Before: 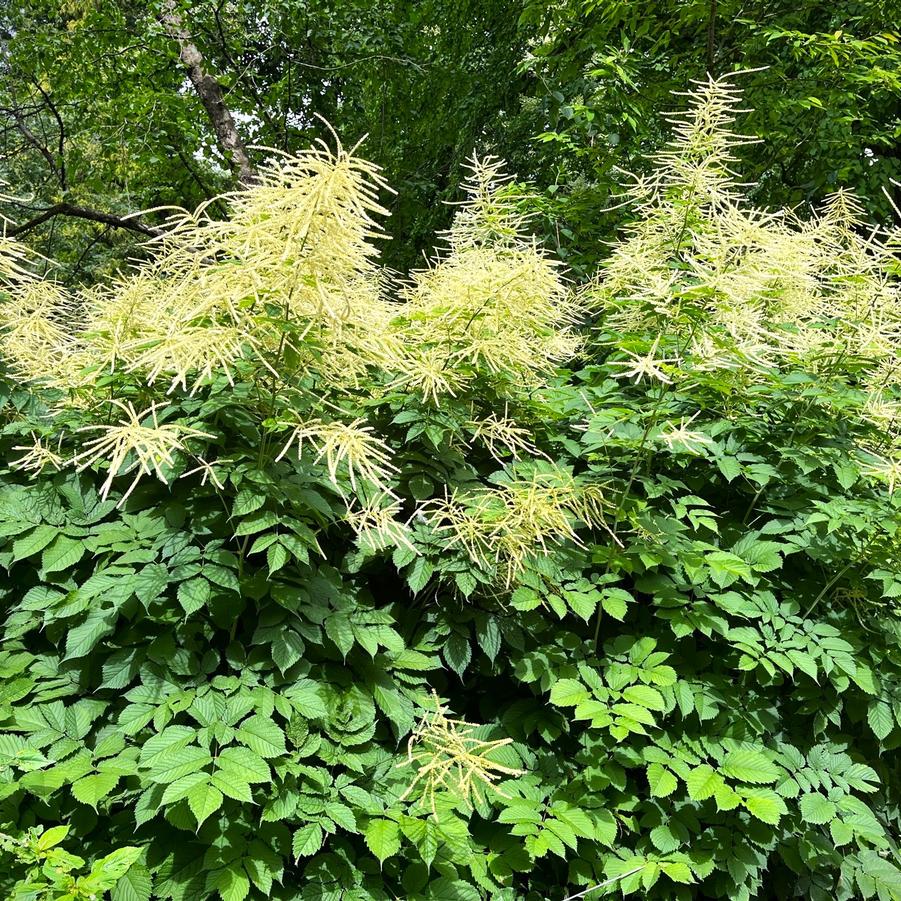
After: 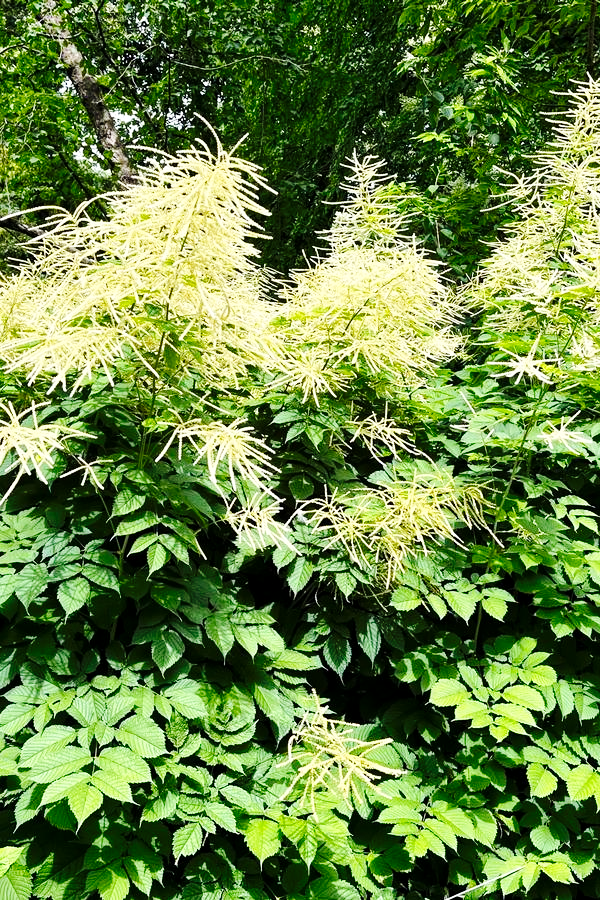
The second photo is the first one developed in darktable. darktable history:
crop and rotate: left 13.342%, right 19.991%
base curve: curves: ch0 [(0, 0) (0.036, 0.025) (0.121, 0.166) (0.206, 0.329) (0.605, 0.79) (1, 1)], preserve colors none
local contrast: highlights 100%, shadows 100%, detail 120%, midtone range 0.2
